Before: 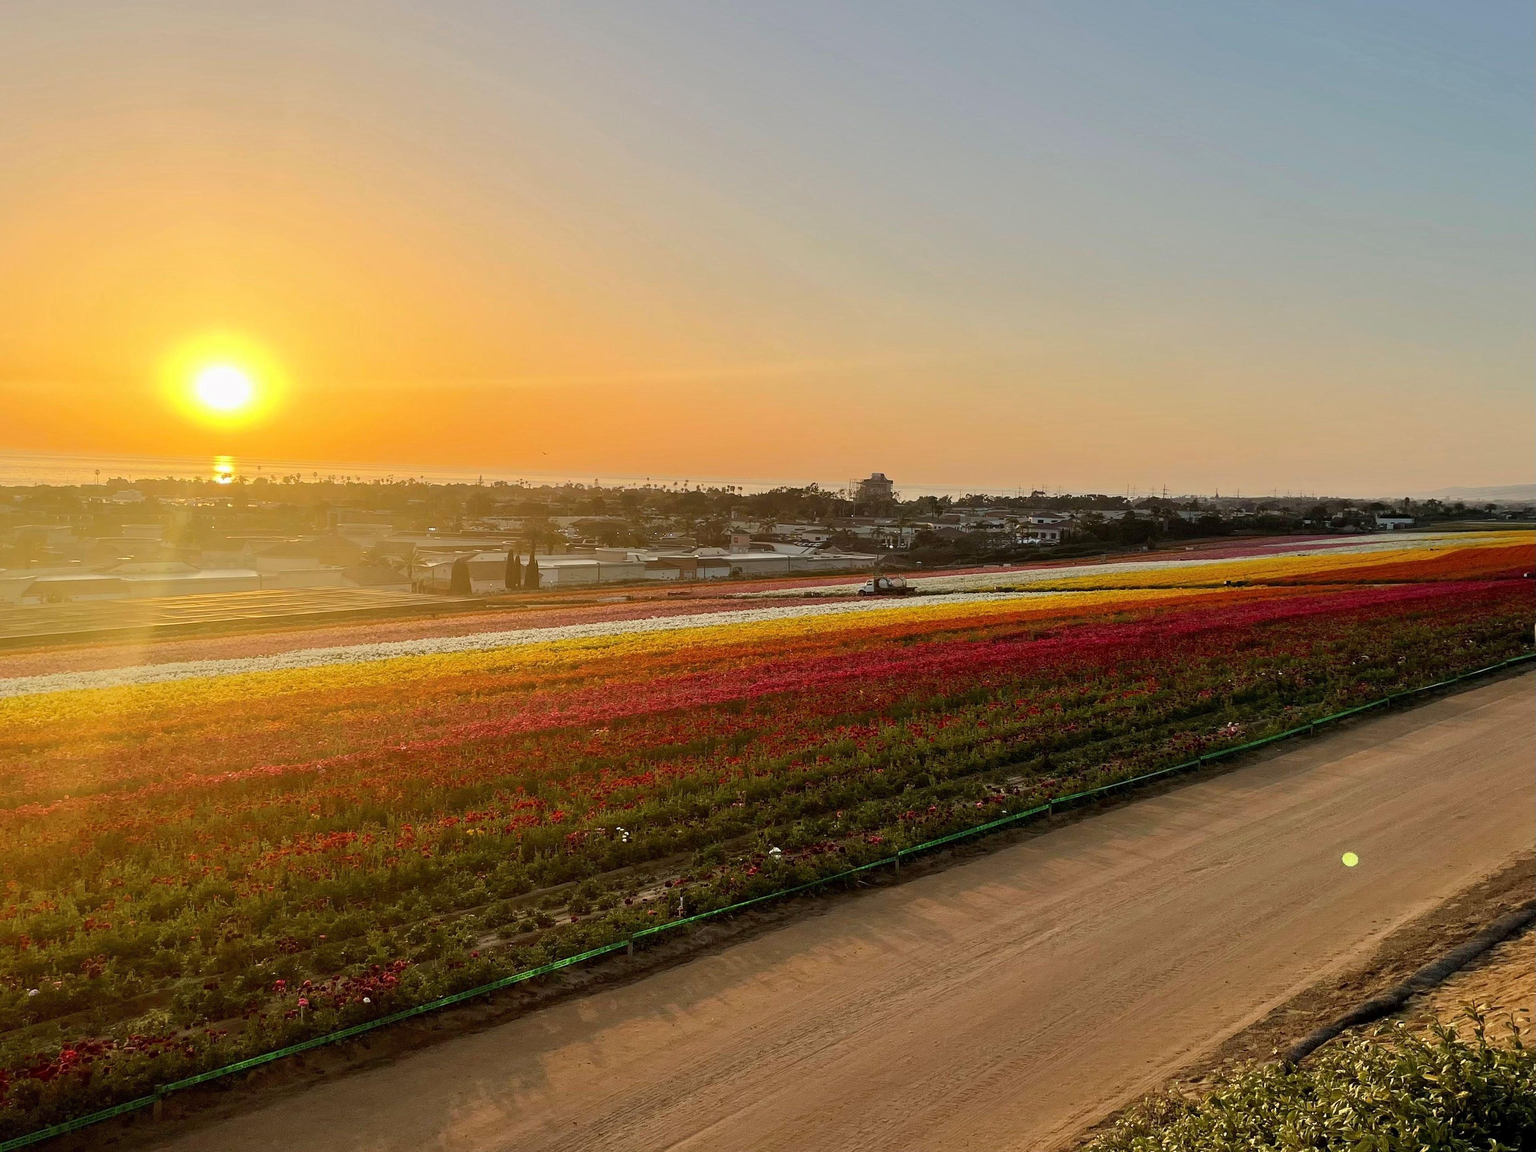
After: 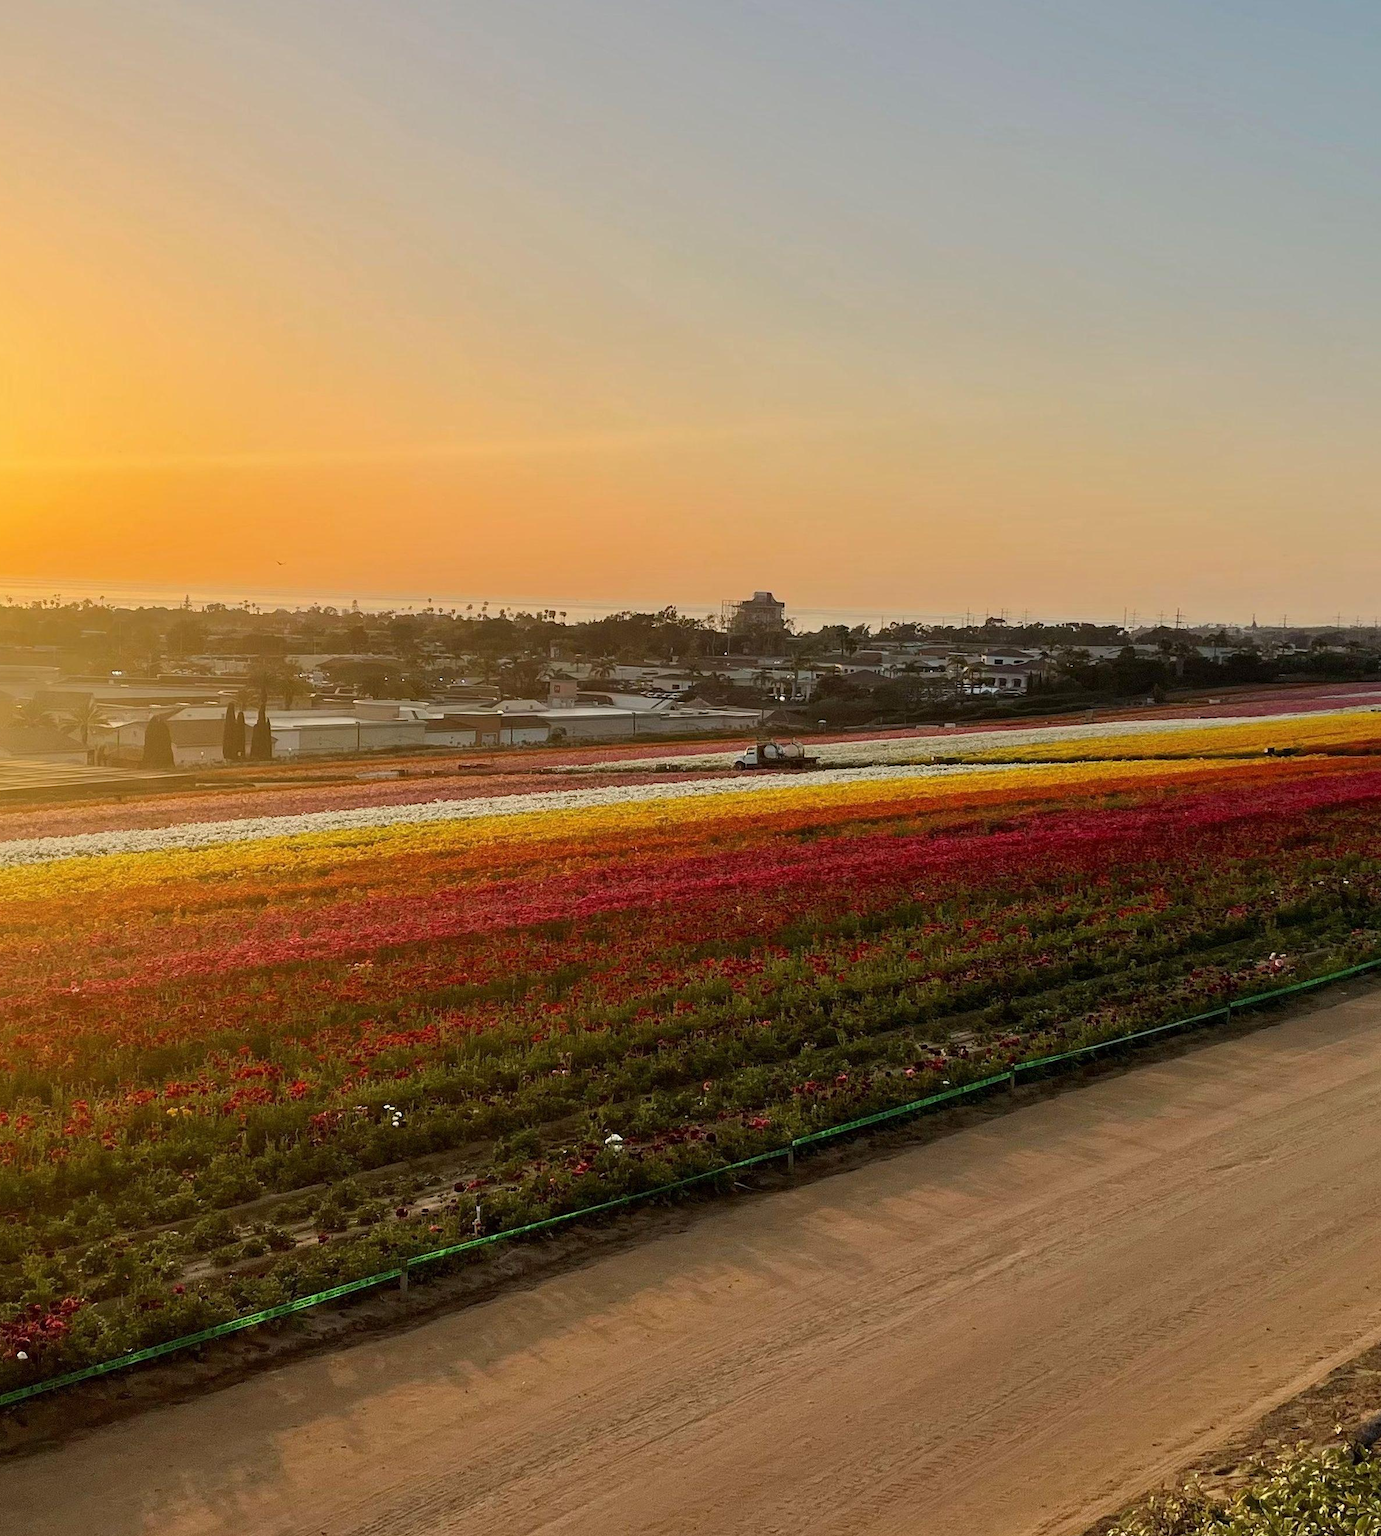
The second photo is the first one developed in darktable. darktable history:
crop and rotate: left 22.914%, top 5.638%, right 14.978%, bottom 2.325%
